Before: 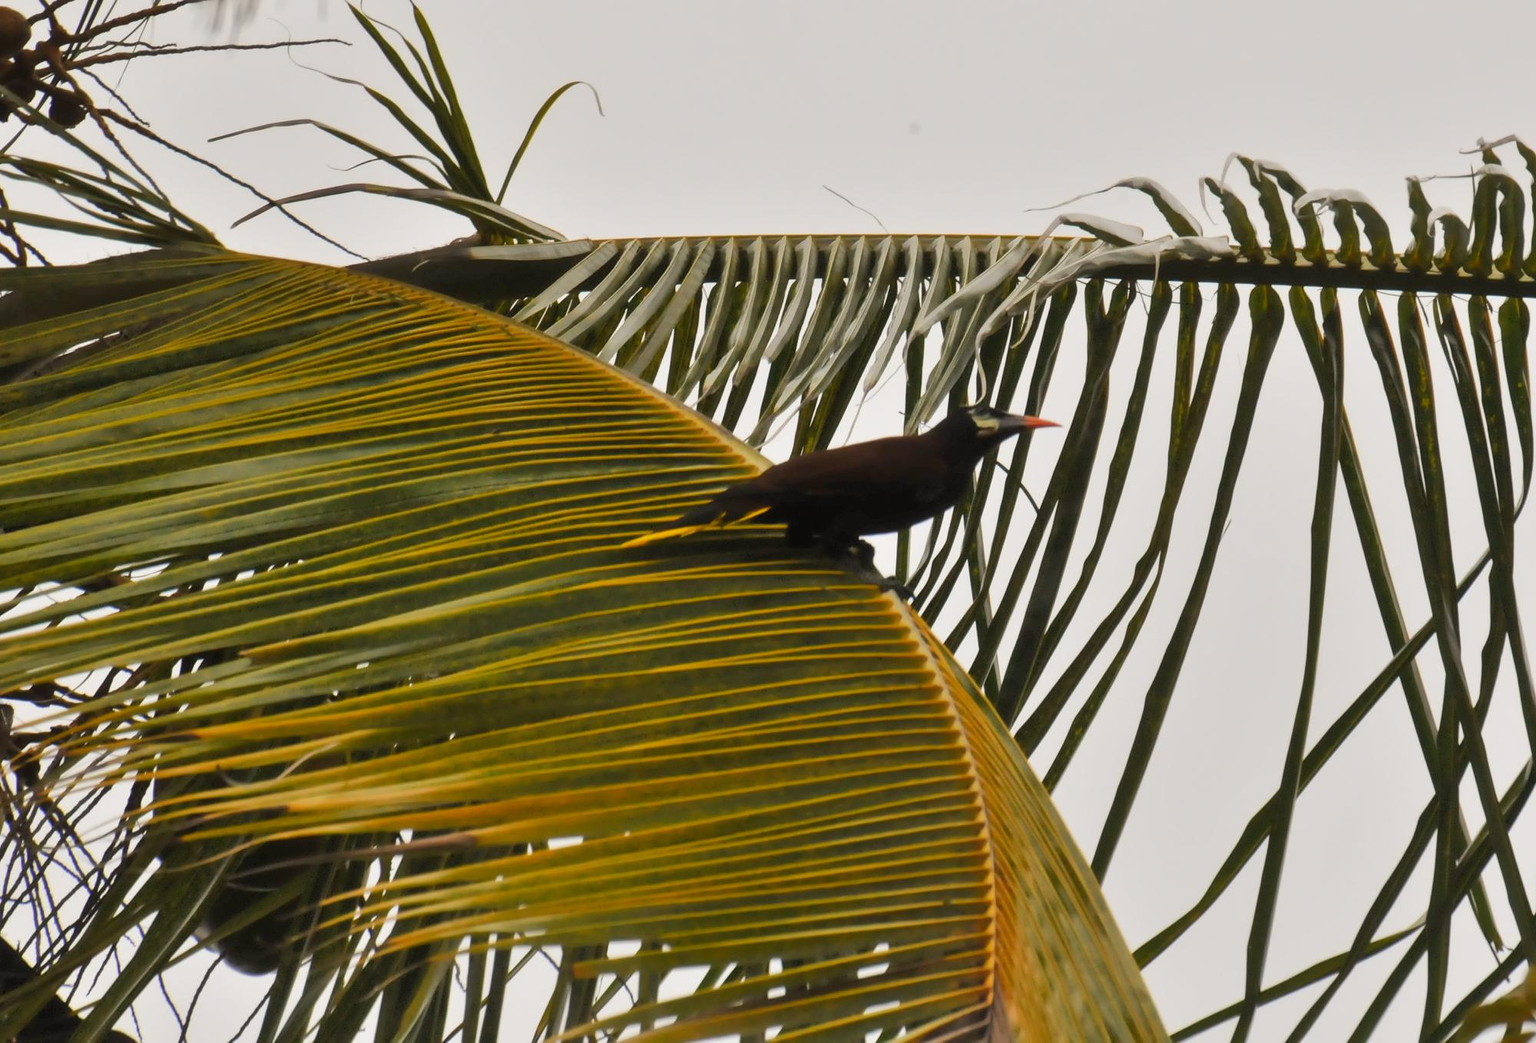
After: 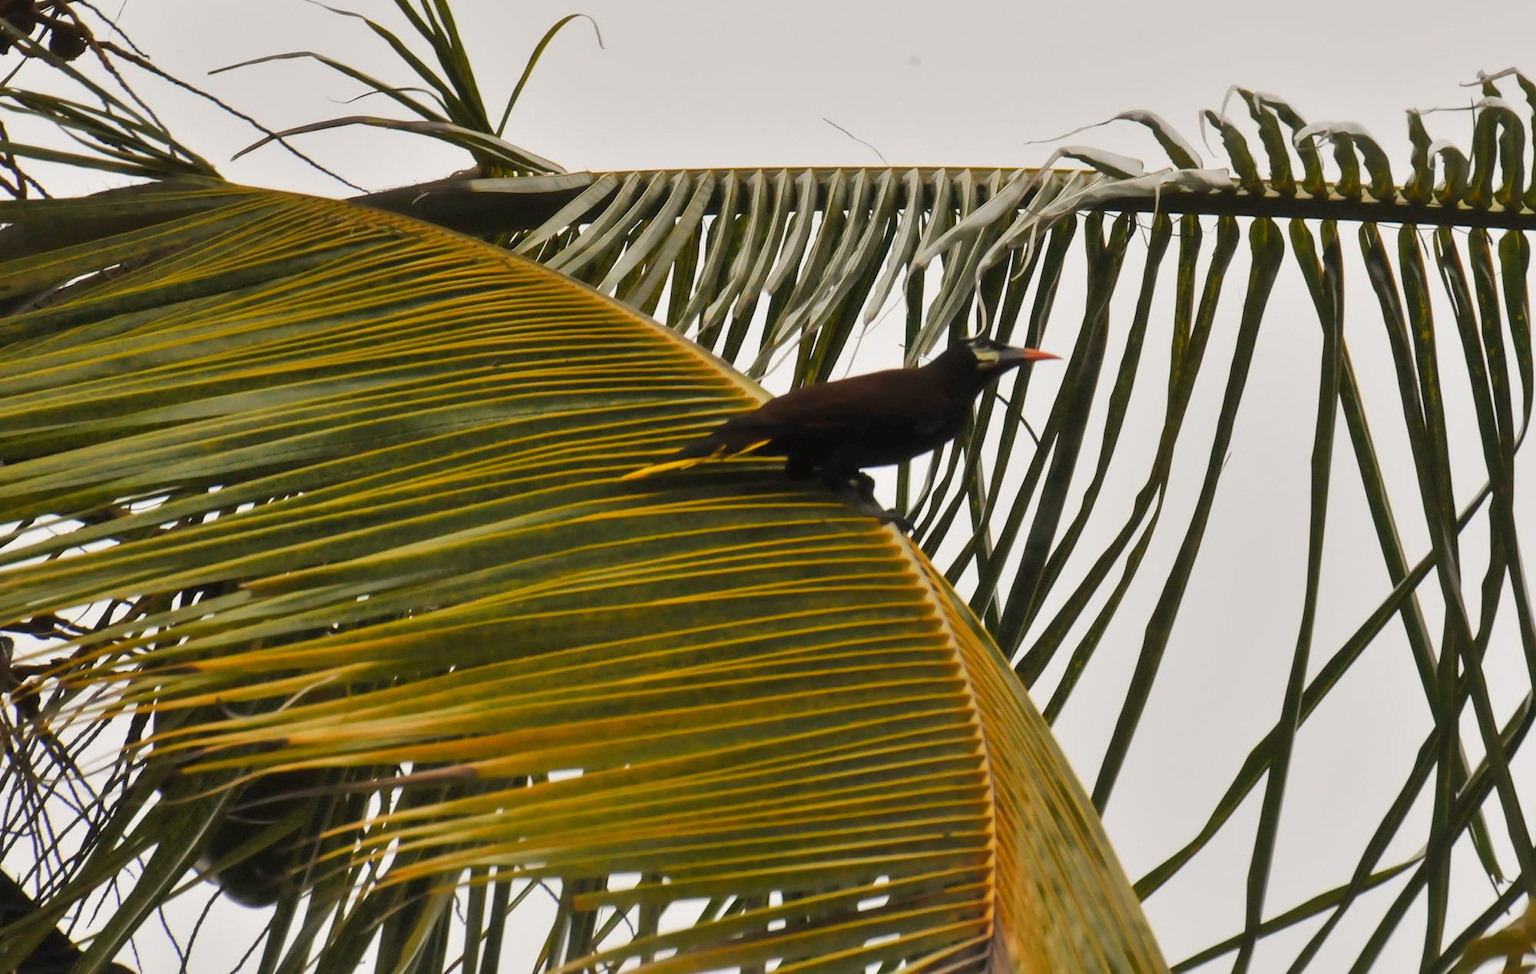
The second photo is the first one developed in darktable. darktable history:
crop and rotate: top 6.511%
